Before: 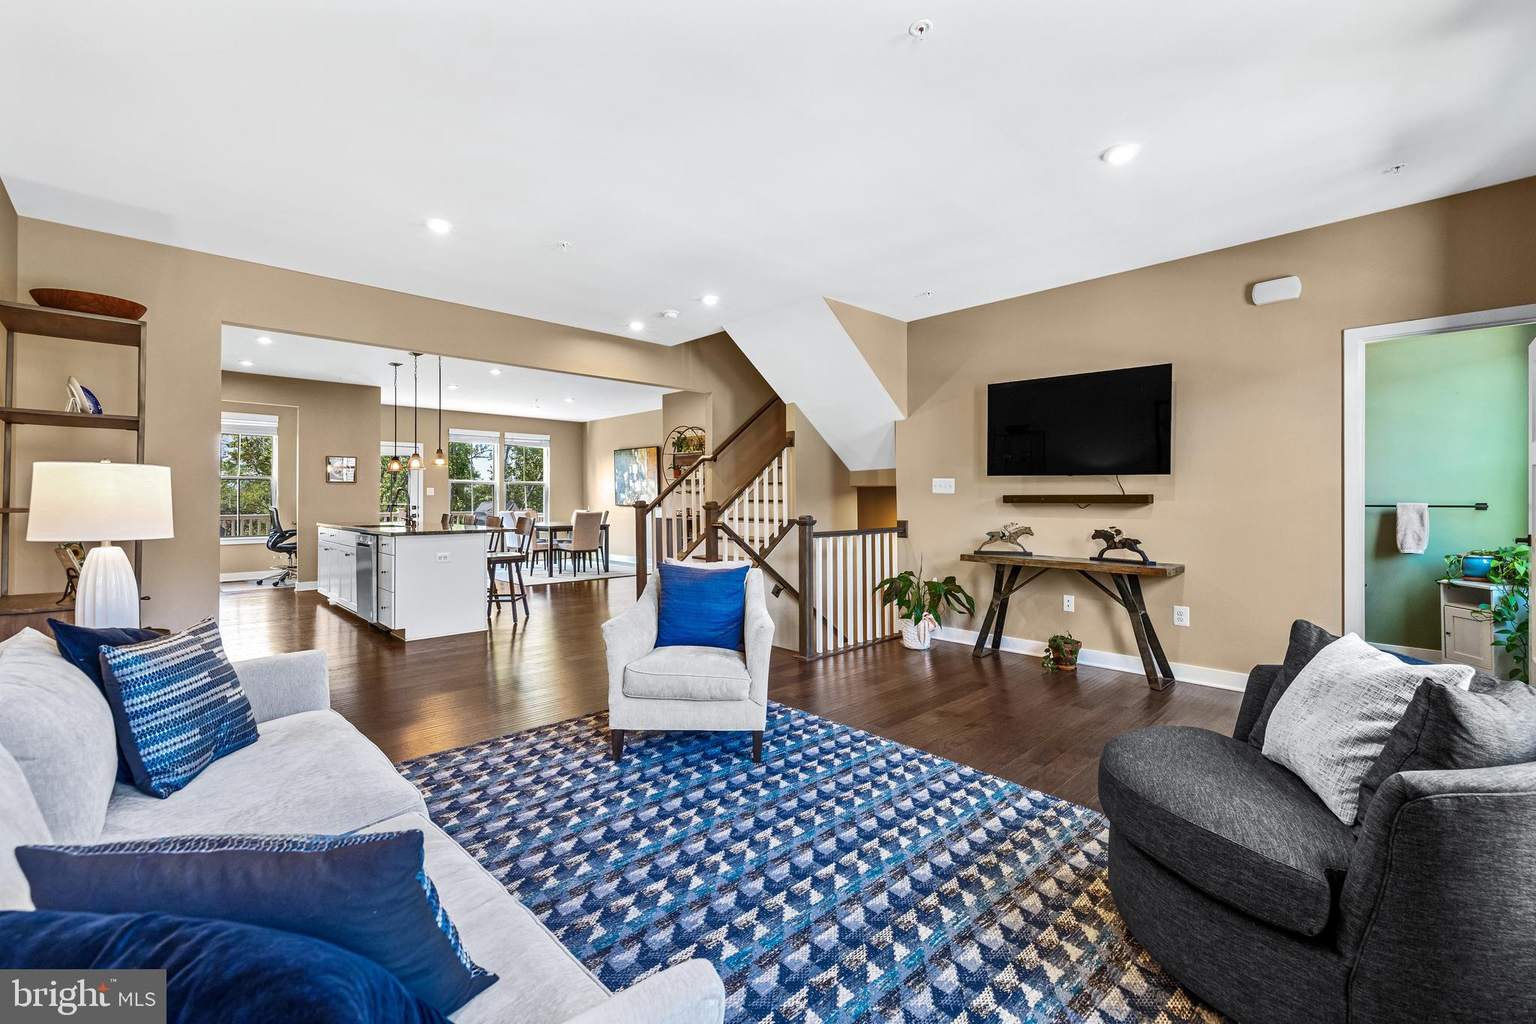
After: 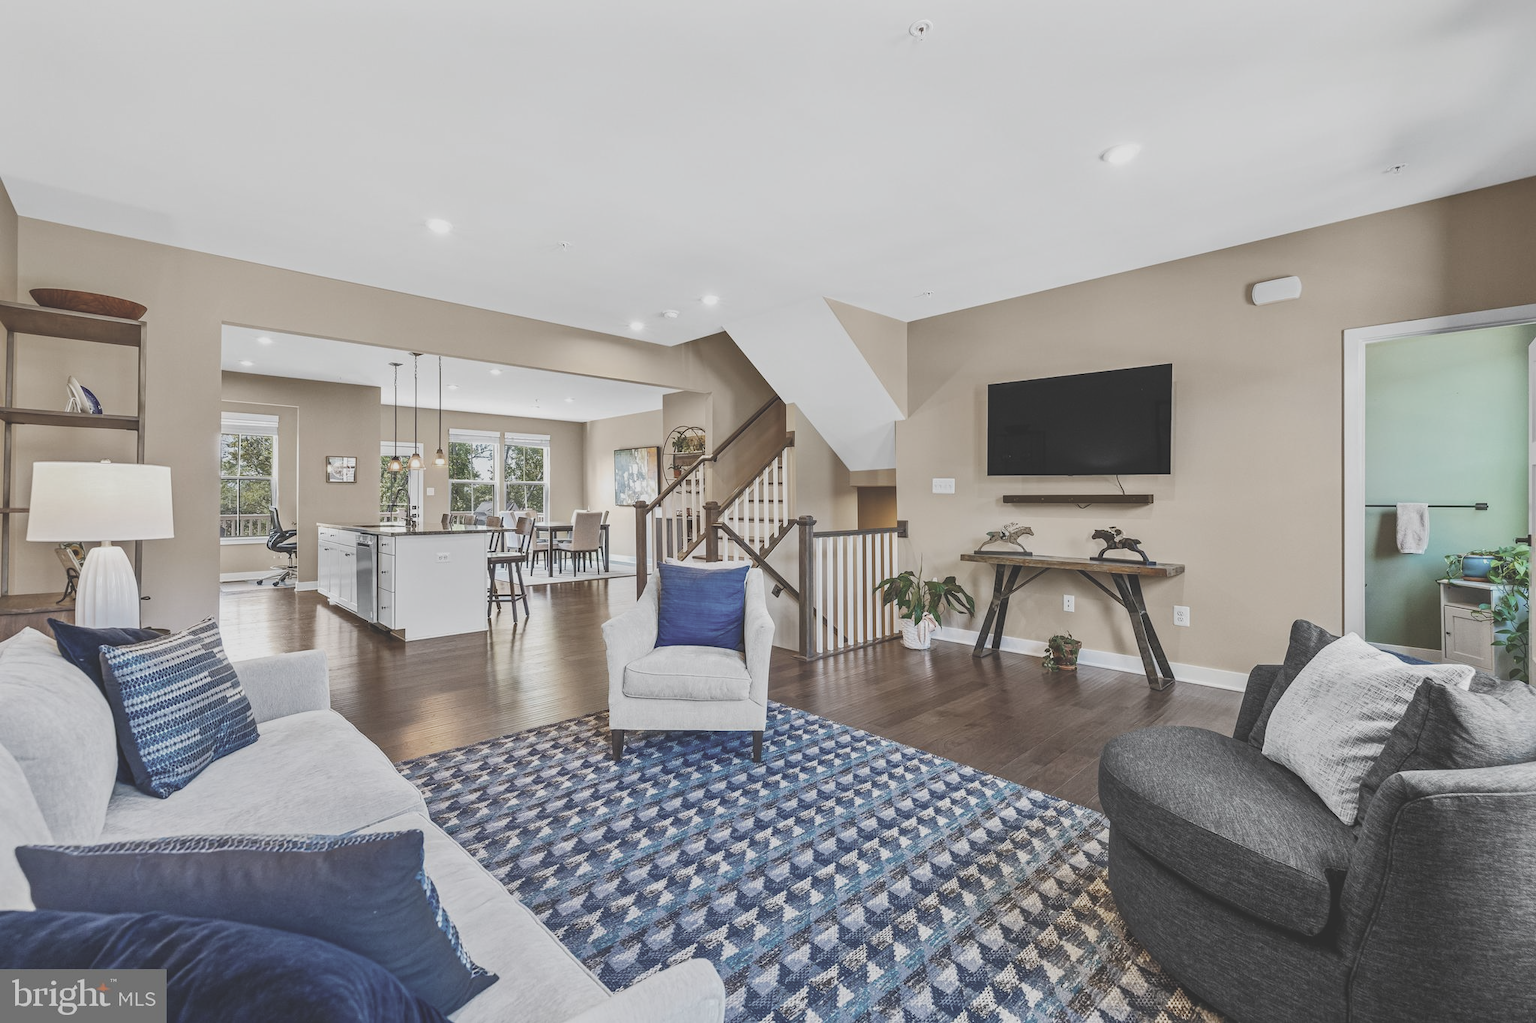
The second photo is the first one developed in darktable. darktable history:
exposure: black level correction -0.016, exposure -1.018 EV, compensate highlight preservation false
contrast brightness saturation: brightness 0.18, saturation -0.5
color balance rgb: perceptual saturation grading › global saturation 20%, perceptual saturation grading › highlights -50%, perceptual saturation grading › shadows 30%, perceptual brilliance grading › global brilliance 10%, perceptual brilliance grading › shadows 15%
